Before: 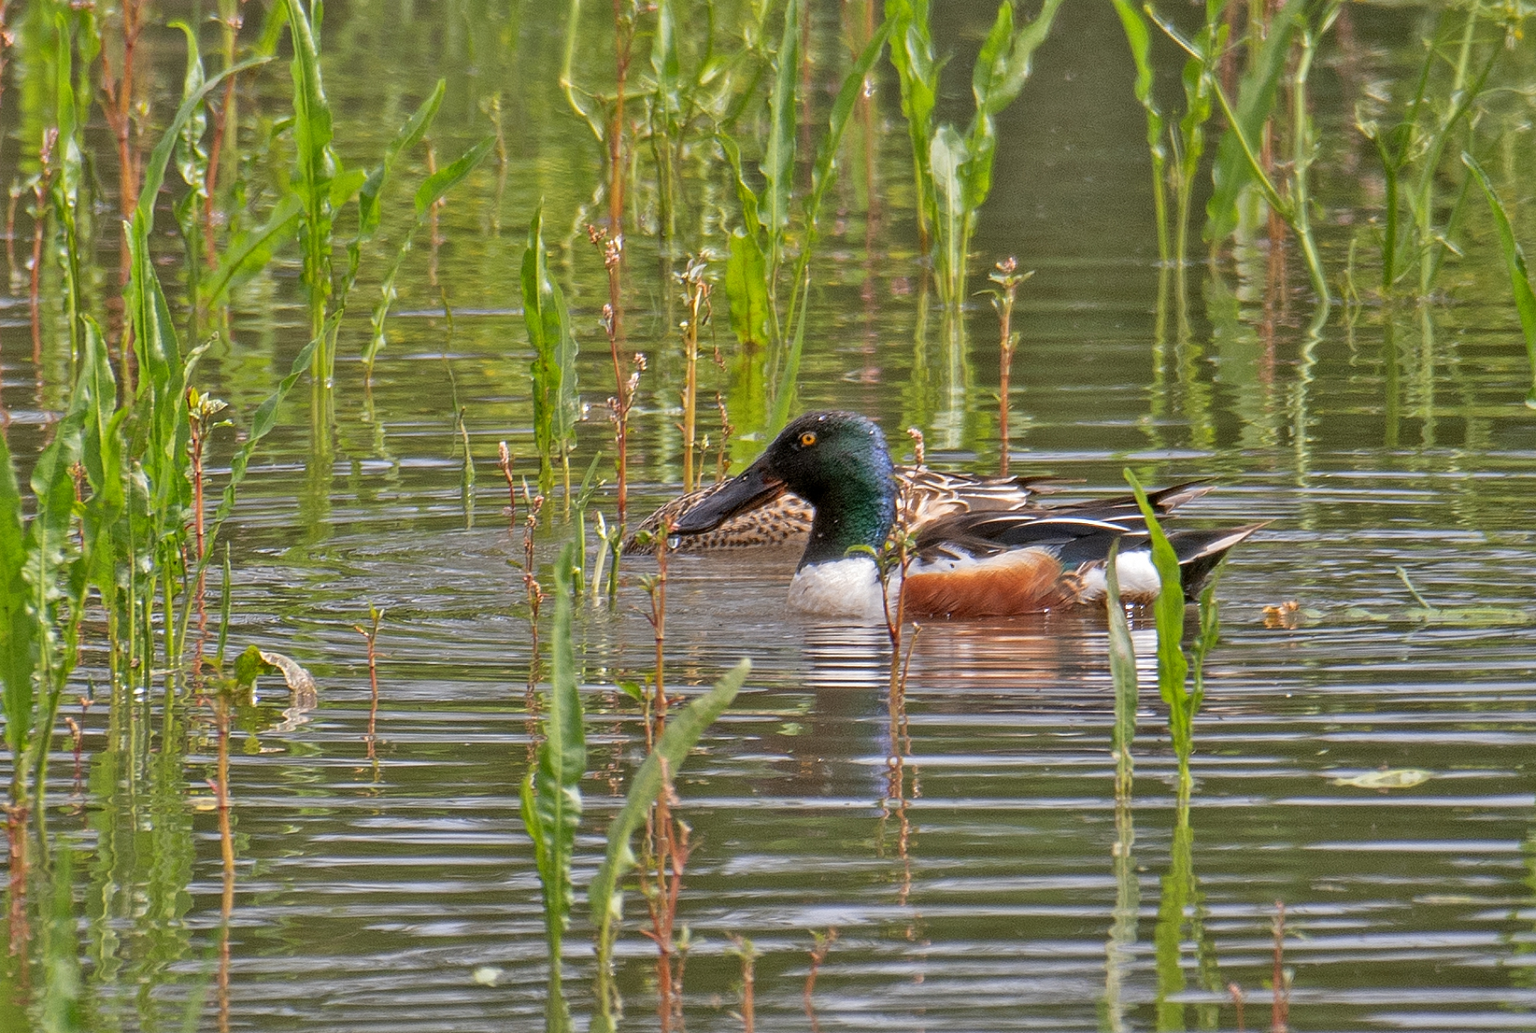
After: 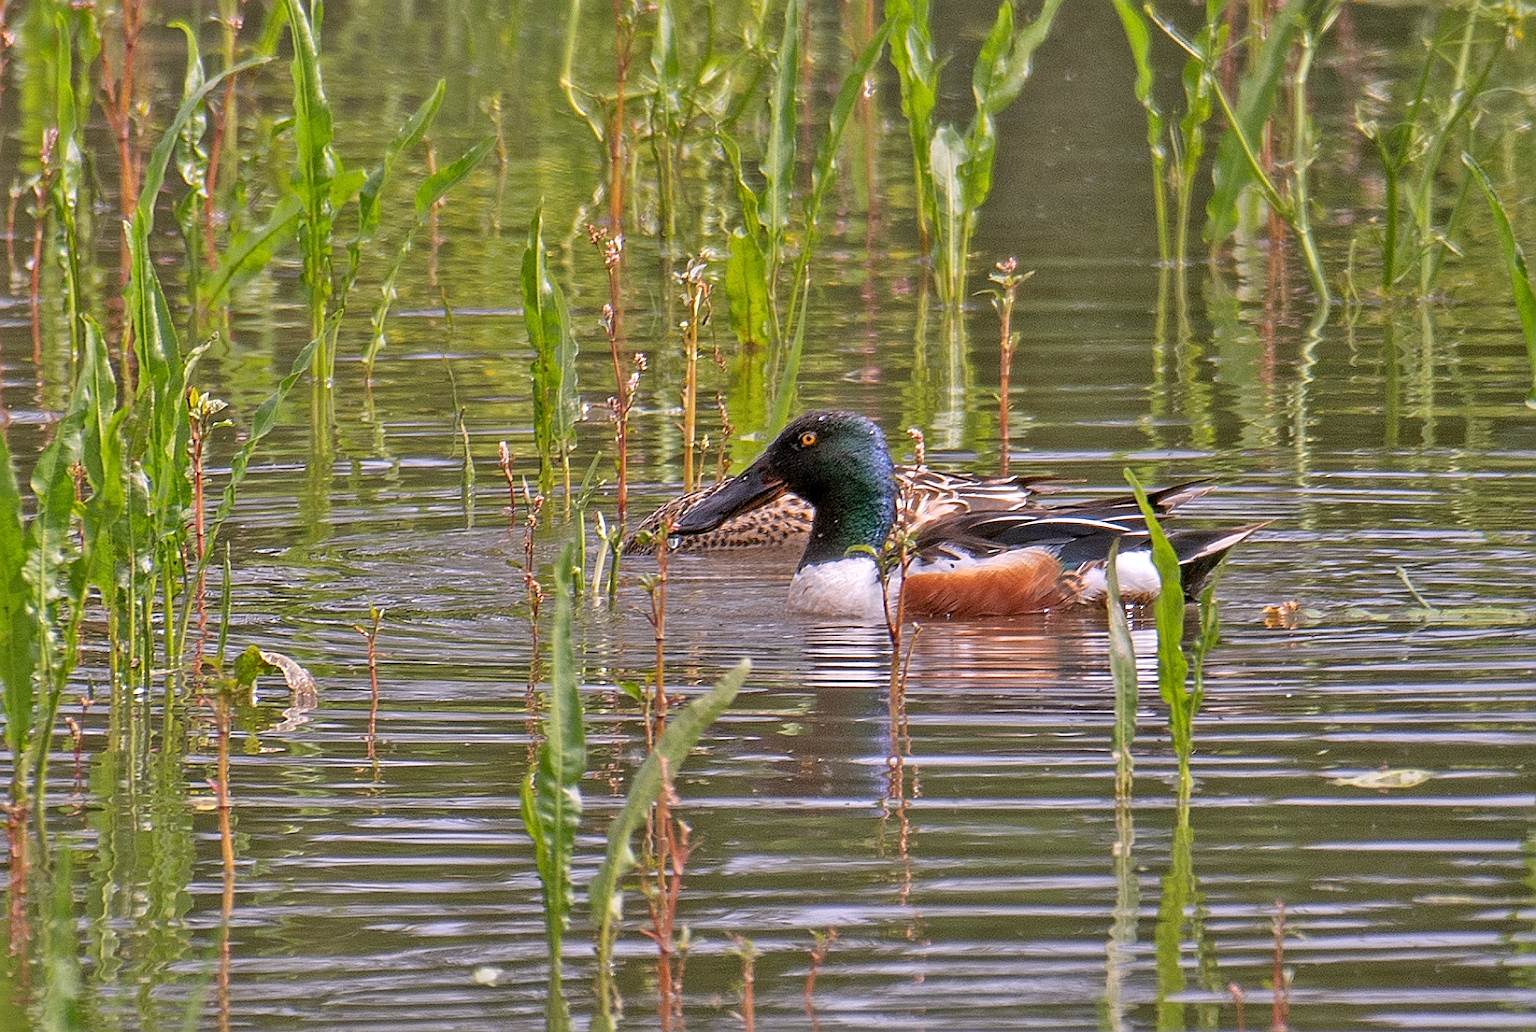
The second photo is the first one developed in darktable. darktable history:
sharpen: amount 0.478
white balance: red 1.05, blue 1.072
